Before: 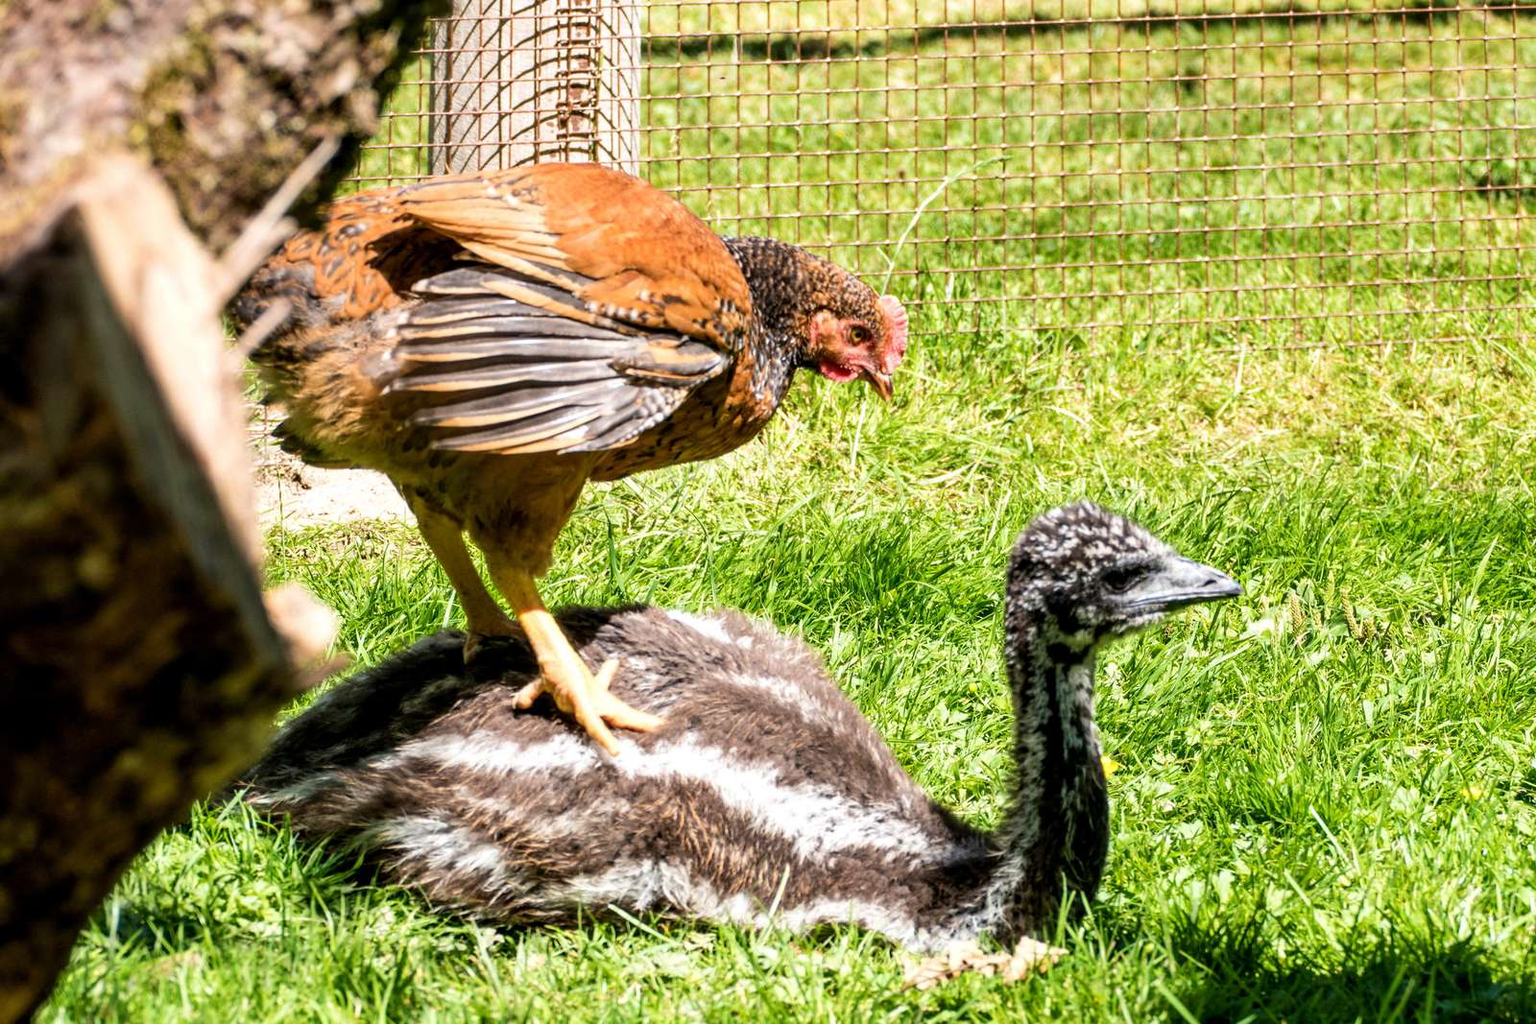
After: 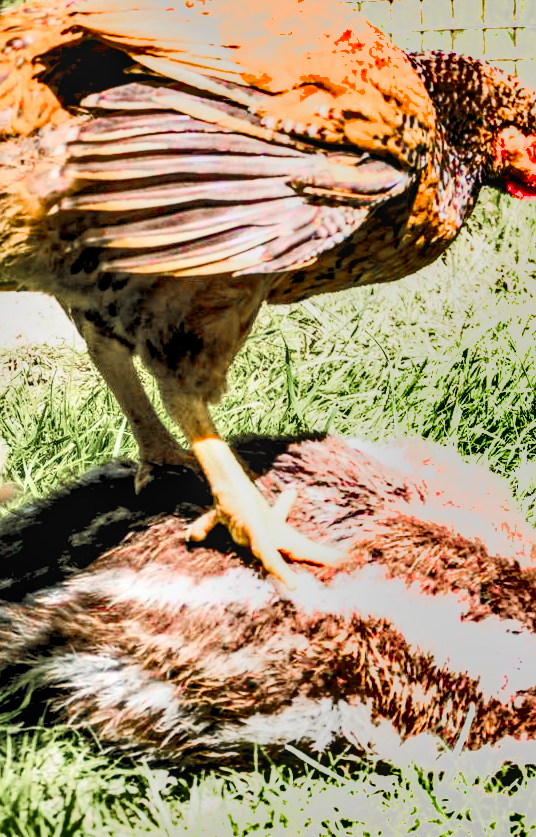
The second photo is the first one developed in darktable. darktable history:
color balance rgb: perceptual saturation grading › global saturation 20%, perceptual saturation grading › highlights -25%, perceptual saturation grading › shadows 50.52%, global vibrance 40.24%
tone equalizer: -8 EV -1.08 EV, -7 EV -1.01 EV, -6 EV -0.867 EV, -5 EV -0.578 EV, -3 EV 0.578 EV, -2 EV 0.867 EV, -1 EV 1.01 EV, +0 EV 1.08 EV, edges refinement/feathering 500, mask exposure compensation -1.57 EV, preserve details no
shadows and highlights: soften with gaussian
crop and rotate: left 21.77%, top 18.528%, right 44.676%, bottom 2.997%
local contrast: on, module defaults
global tonemap: drago (1, 100), detail 1
color zones: curves: ch1 [(0, 0.708) (0.088, 0.648) (0.245, 0.187) (0.429, 0.326) (0.571, 0.498) (0.714, 0.5) (0.857, 0.5) (1, 0.708)]
levels: levels [0.036, 0.364, 0.827]
